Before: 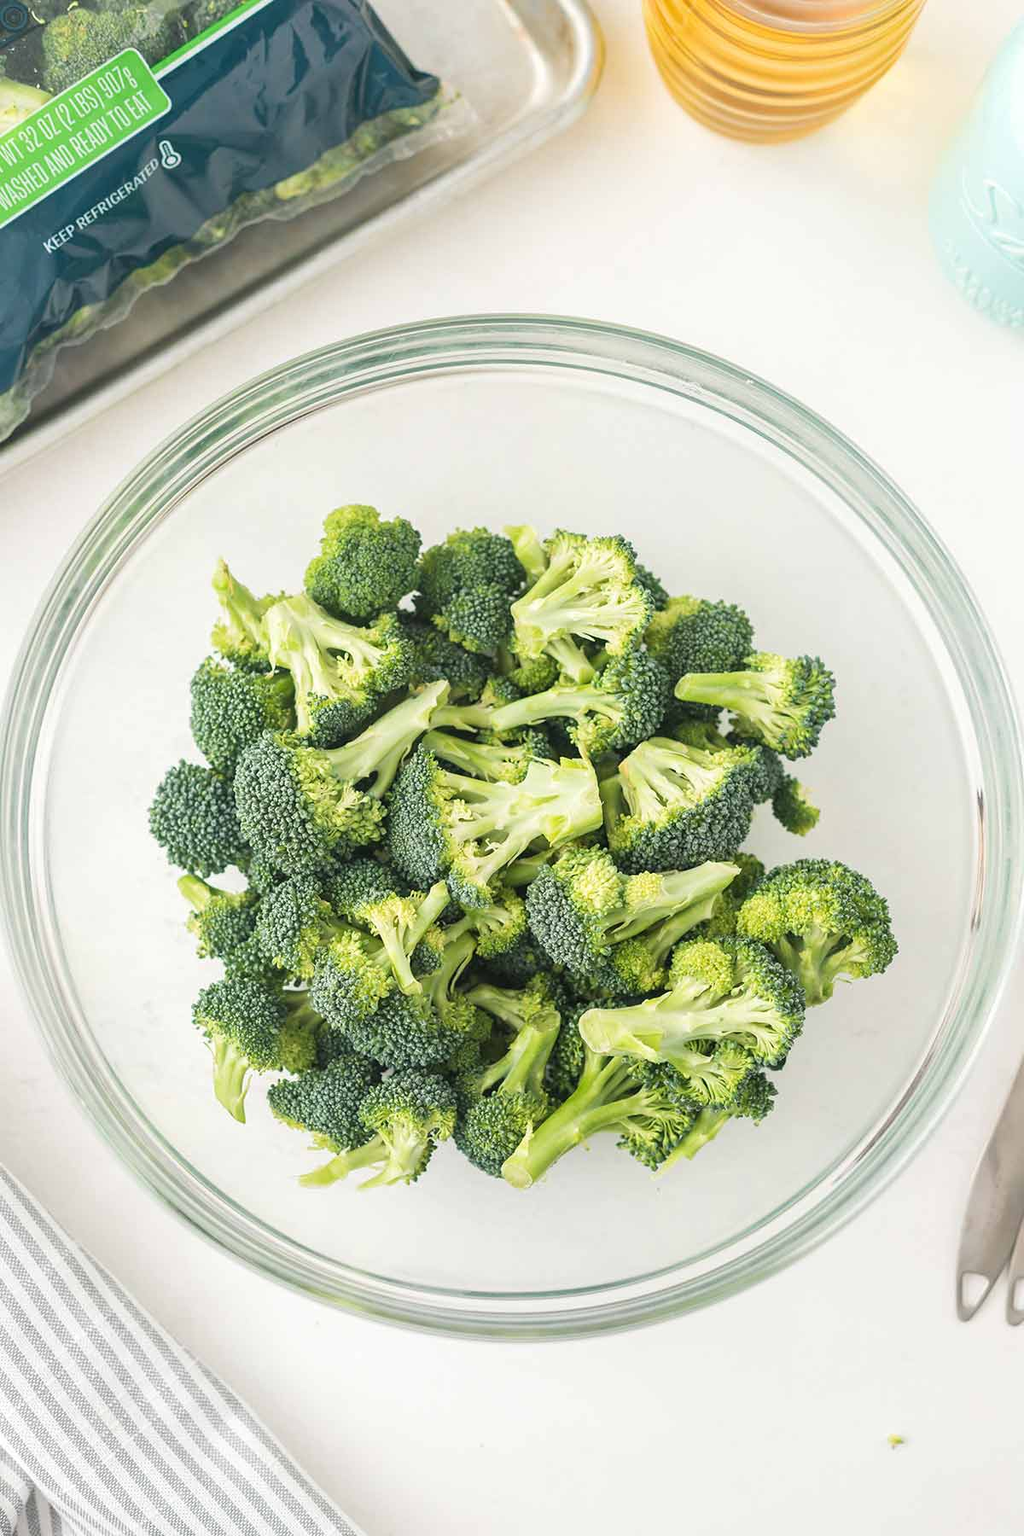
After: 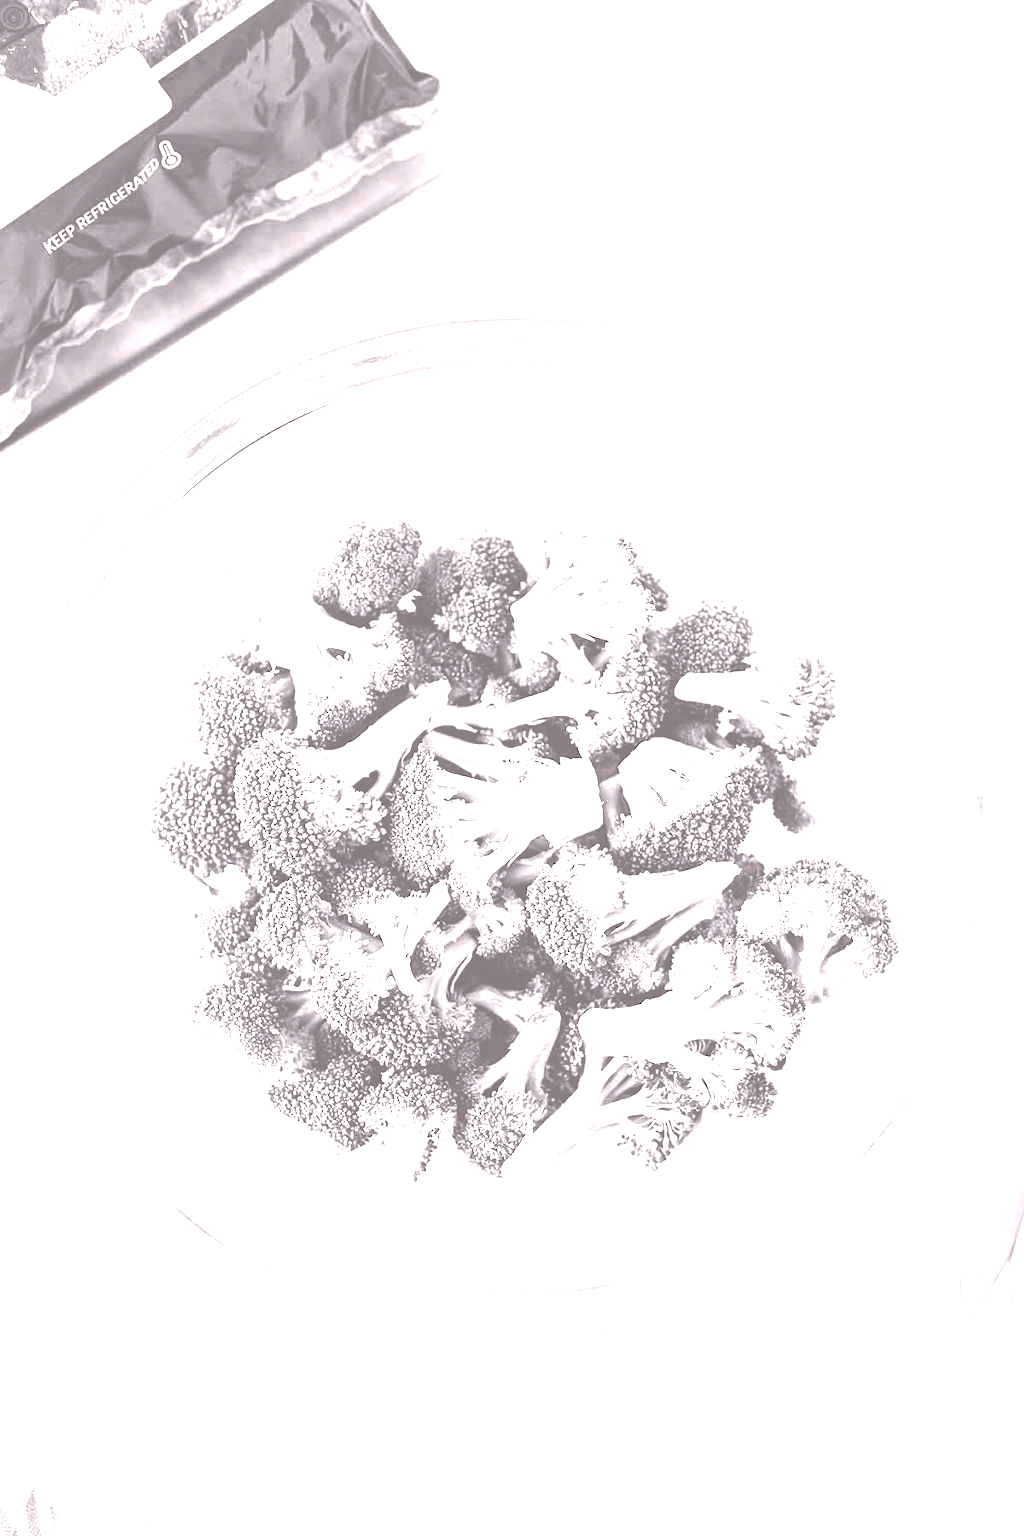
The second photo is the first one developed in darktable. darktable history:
tone curve: curves: ch0 [(0, 0.024) (0.049, 0.038) (0.176, 0.162) (0.311, 0.337) (0.416, 0.471) (0.565, 0.658) (0.817, 0.911) (1, 1)]; ch1 [(0, 0) (0.339, 0.358) (0.445, 0.439) (0.476, 0.47) (0.504, 0.504) (0.53, 0.511) (0.557, 0.558) (0.627, 0.664) (0.728, 0.786) (1, 1)]; ch2 [(0, 0) (0.327, 0.324) (0.417, 0.44) (0.46, 0.453) (0.502, 0.504) (0.526, 0.52) (0.549, 0.561) (0.619, 0.657) (0.76, 0.765) (1, 1)], color space Lab, independent channels, preserve colors none
contrast brightness saturation: contrast 0.22, brightness -0.19, saturation 0.24
colorize: hue 25.2°, saturation 83%, source mix 82%, lightness 79%, version 1
